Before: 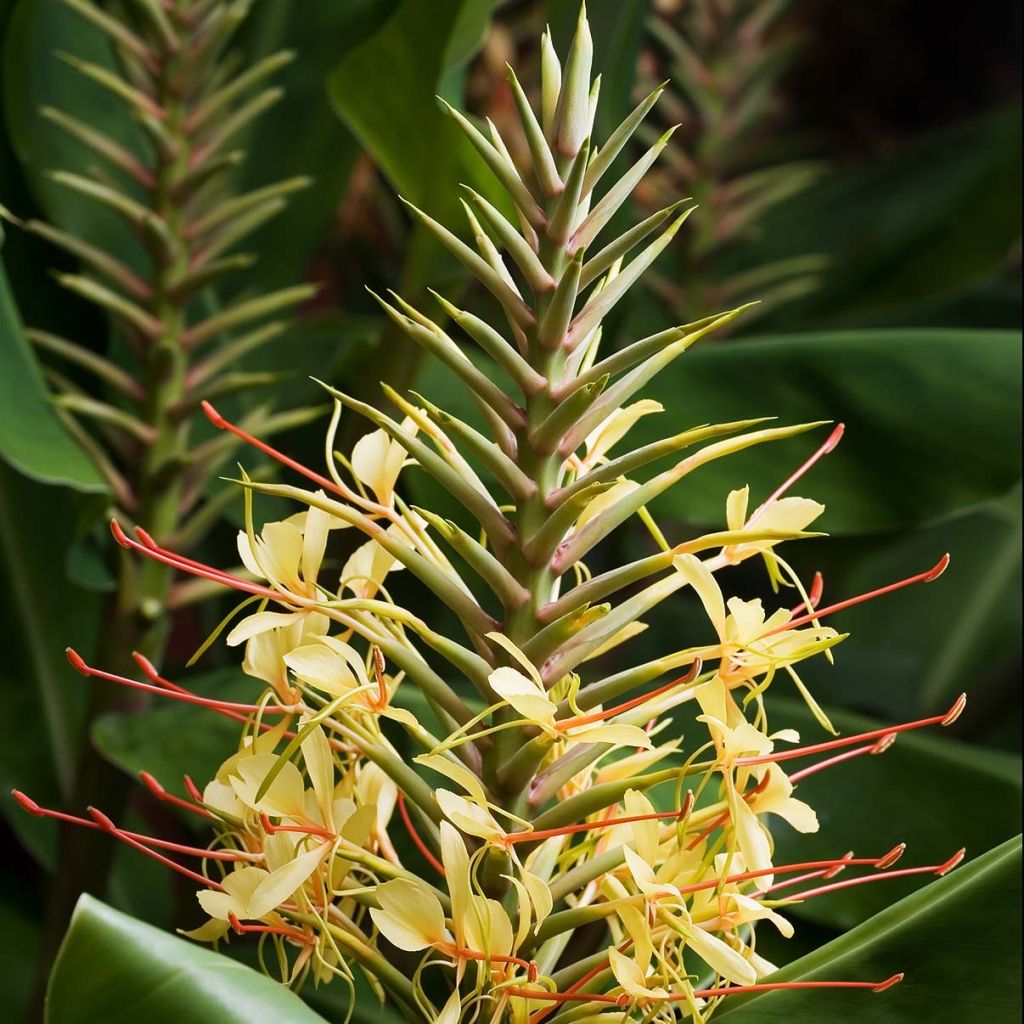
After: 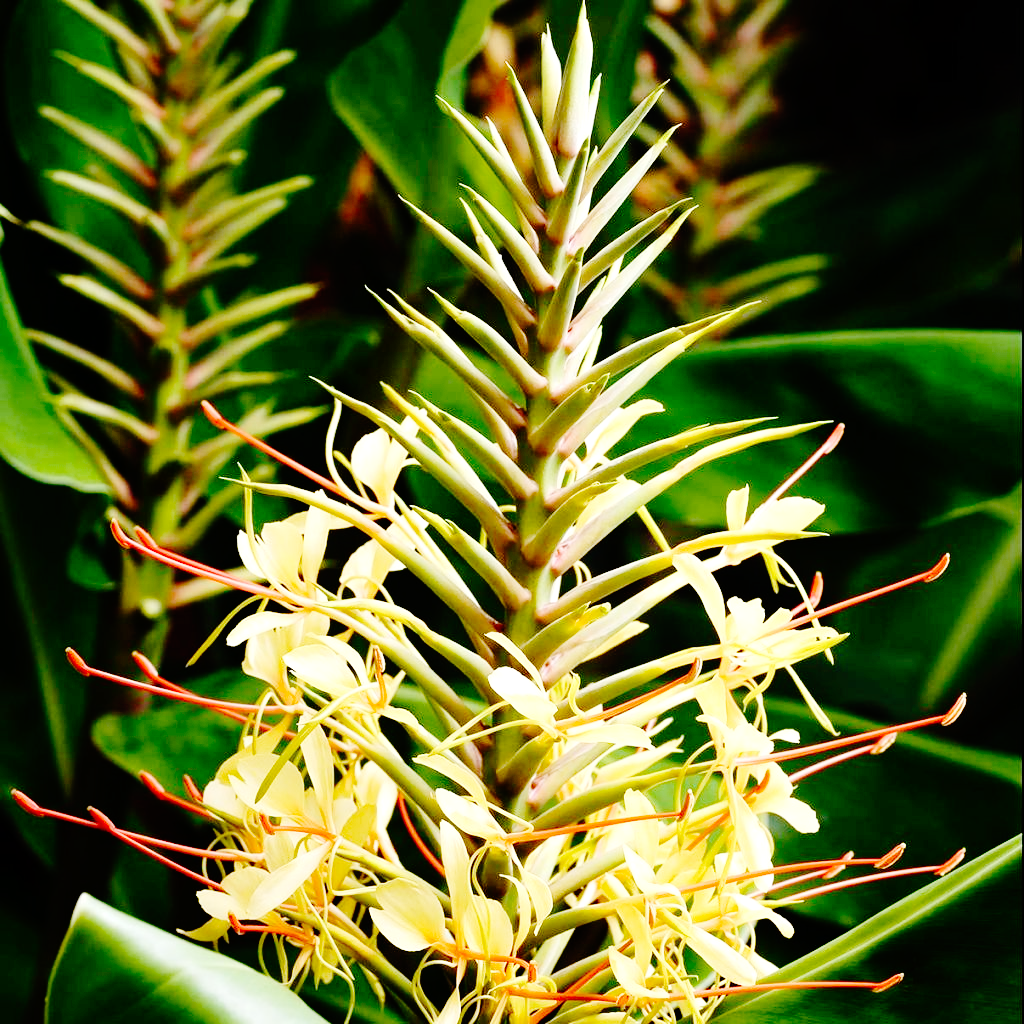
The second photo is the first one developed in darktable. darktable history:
base curve: curves: ch0 [(0, 0) (0.036, 0.01) (0.123, 0.254) (0.258, 0.504) (0.507, 0.748) (1, 1)], preserve colors none
exposure: exposure 0.522 EV, compensate exposure bias true, compensate highlight preservation false
